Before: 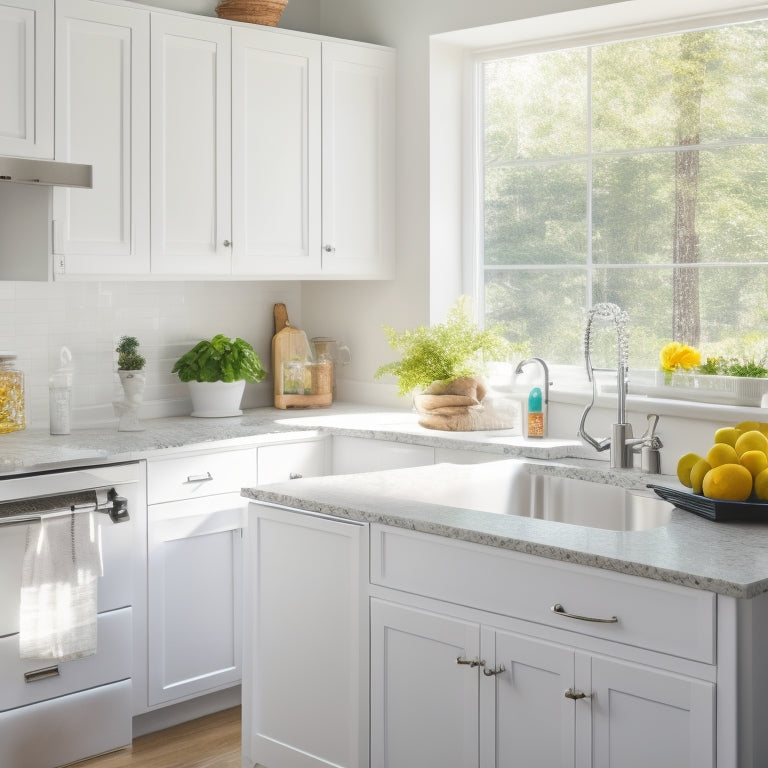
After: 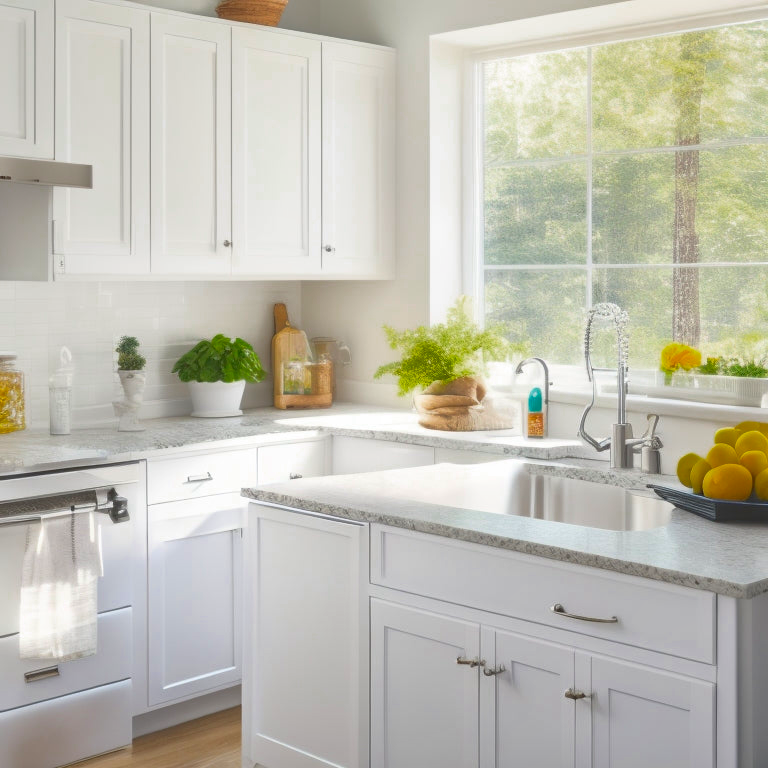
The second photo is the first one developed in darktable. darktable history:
color zones: curves: ch0 [(0, 0.425) (0.143, 0.422) (0.286, 0.42) (0.429, 0.419) (0.571, 0.419) (0.714, 0.42) (0.857, 0.422) (1, 0.425)]
shadows and highlights: on, module defaults
contrast brightness saturation: contrast 0.2, brightness 0.16, saturation 0.22
